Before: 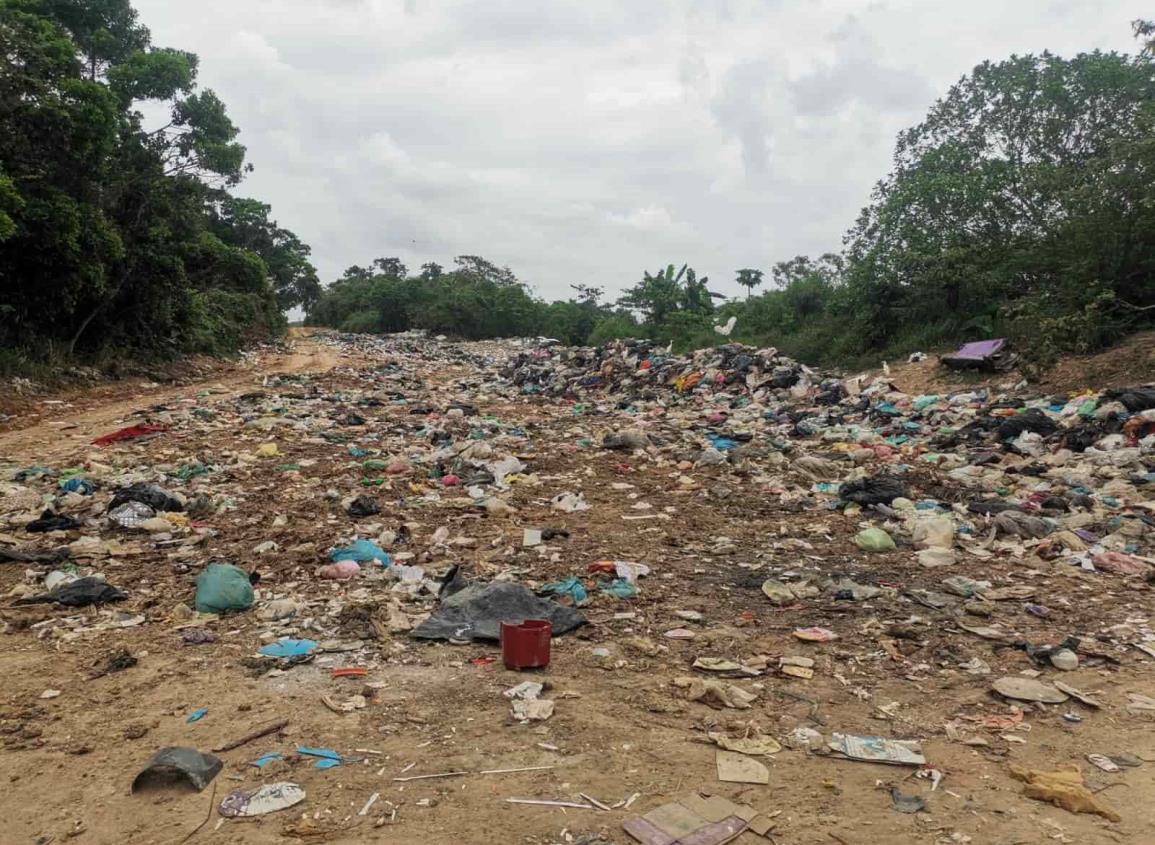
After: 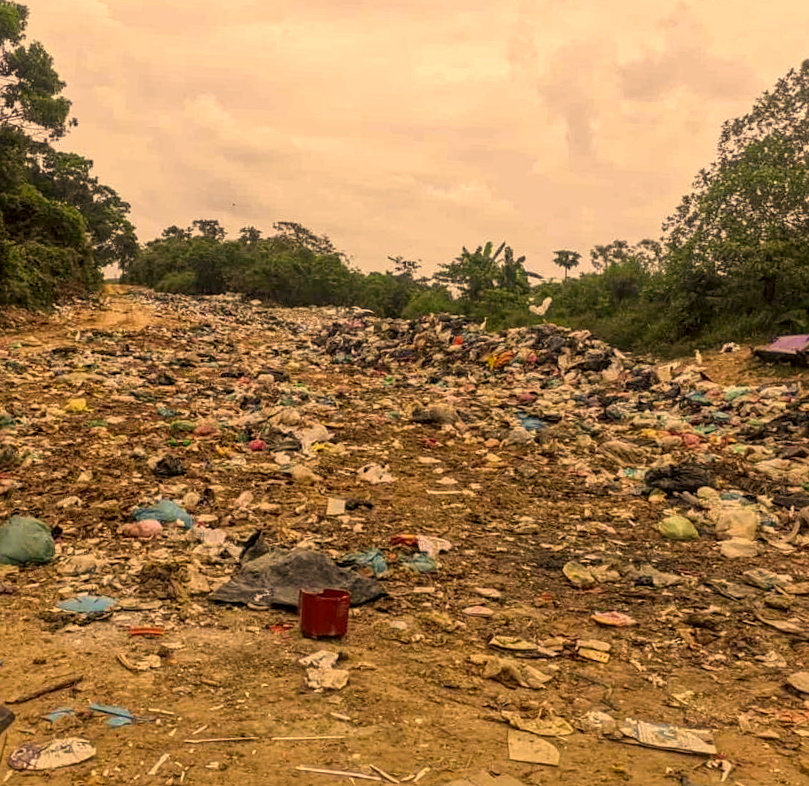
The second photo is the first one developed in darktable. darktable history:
color correction: highlights a* 18.06, highlights b* 36.15, shadows a* 1.68, shadows b* 6.17, saturation 1.04
sharpen: amount 0.211
local contrast: on, module defaults
crop and rotate: angle -3.1°, left 14.042%, top 0.039%, right 10.788%, bottom 0.086%
